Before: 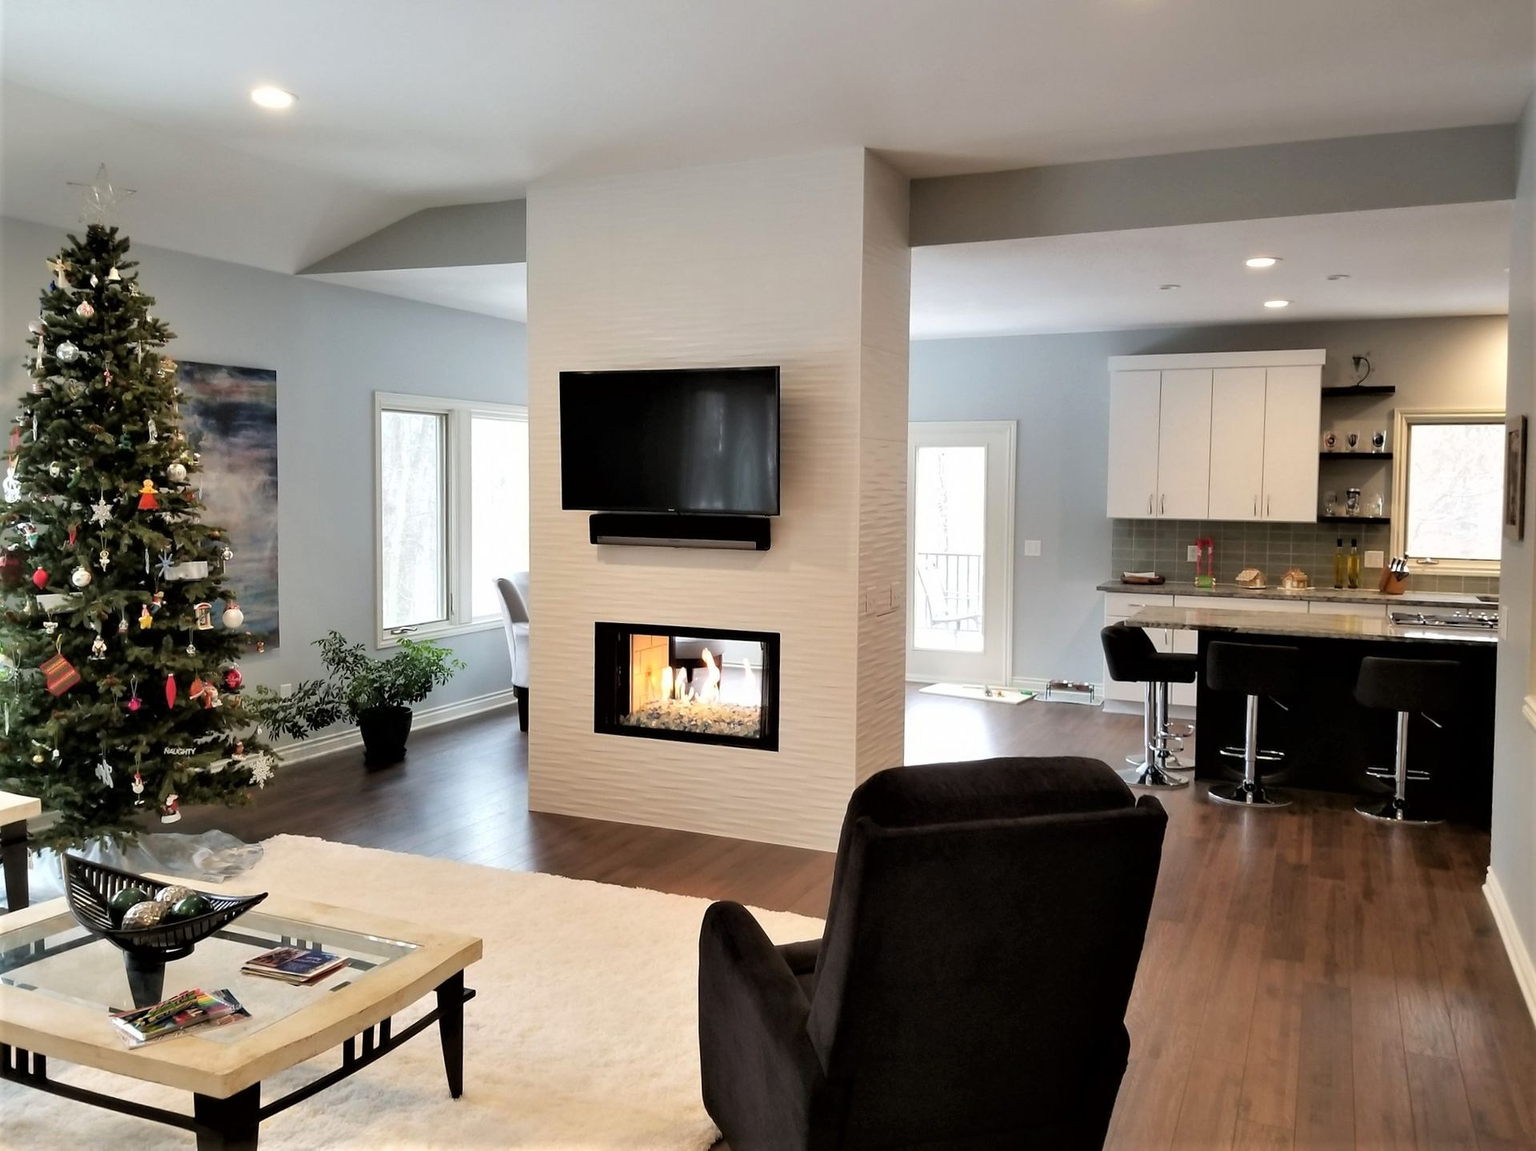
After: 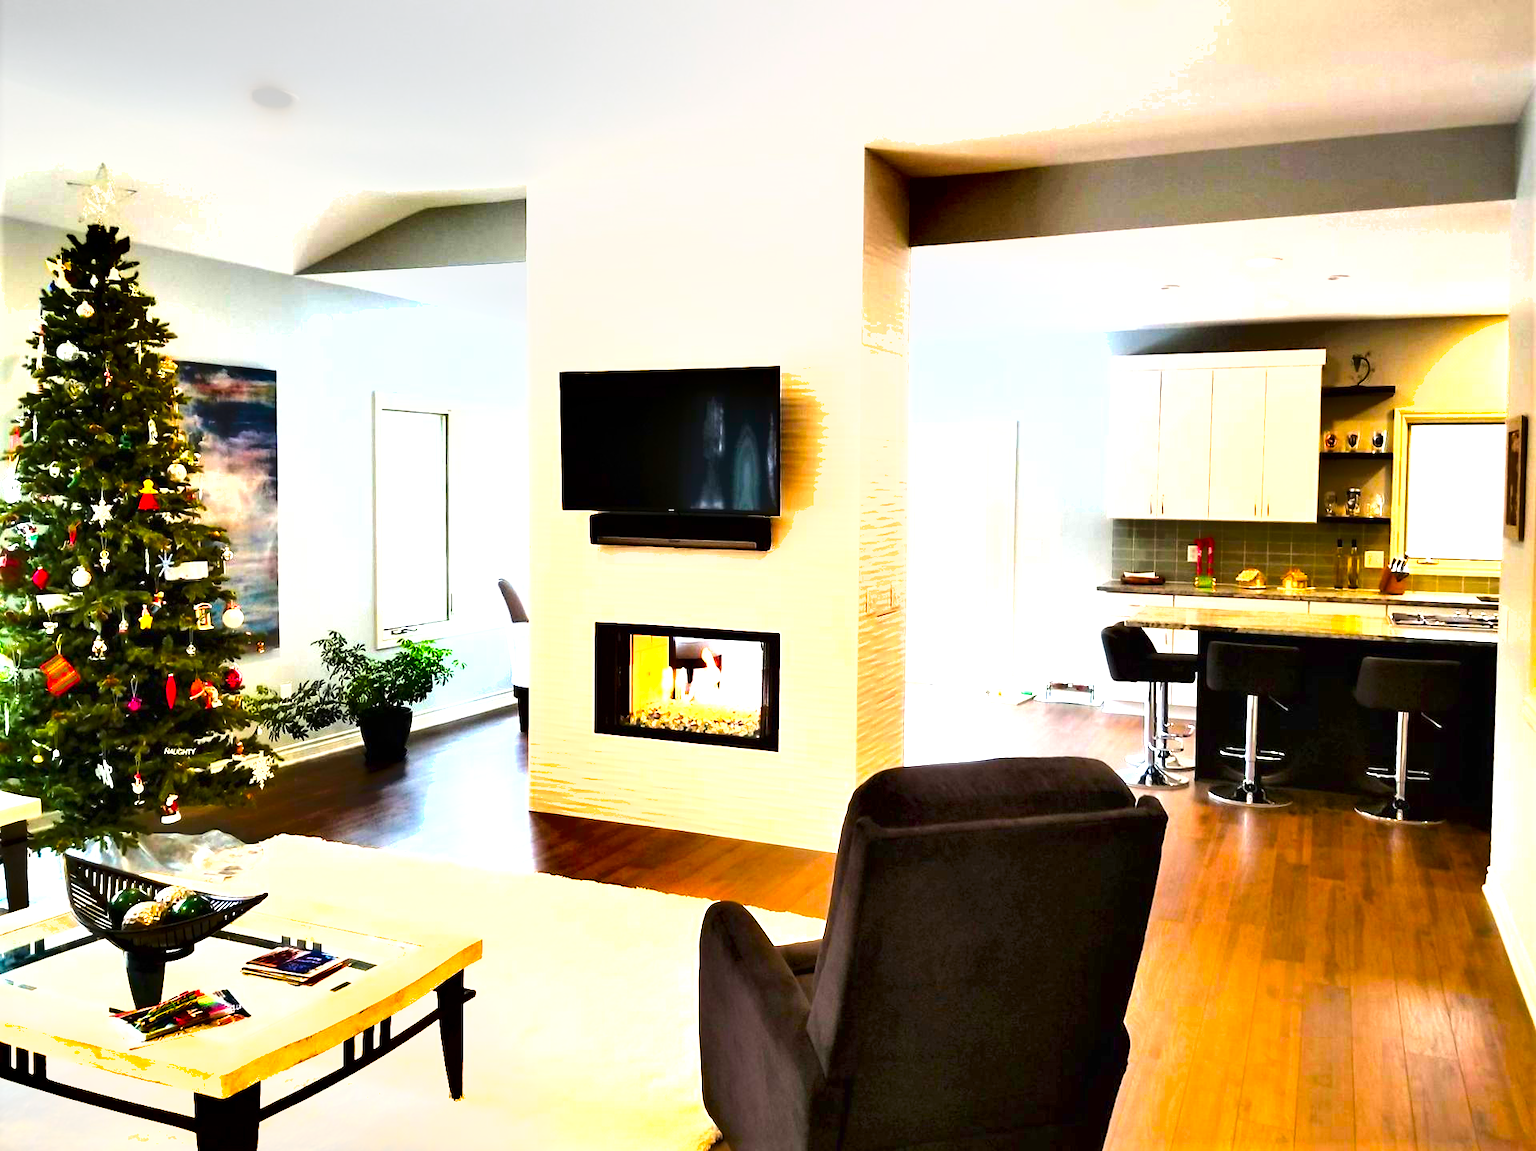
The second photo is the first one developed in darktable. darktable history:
exposure: black level correction 0, exposure 1.739 EV, compensate highlight preservation false
shadows and highlights: radius 267.37, soften with gaussian
color balance rgb: global offset › hue 171.05°, perceptual saturation grading › global saturation 64.498%, perceptual saturation grading › highlights 50.552%, perceptual saturation grading › shadows 29.403%
